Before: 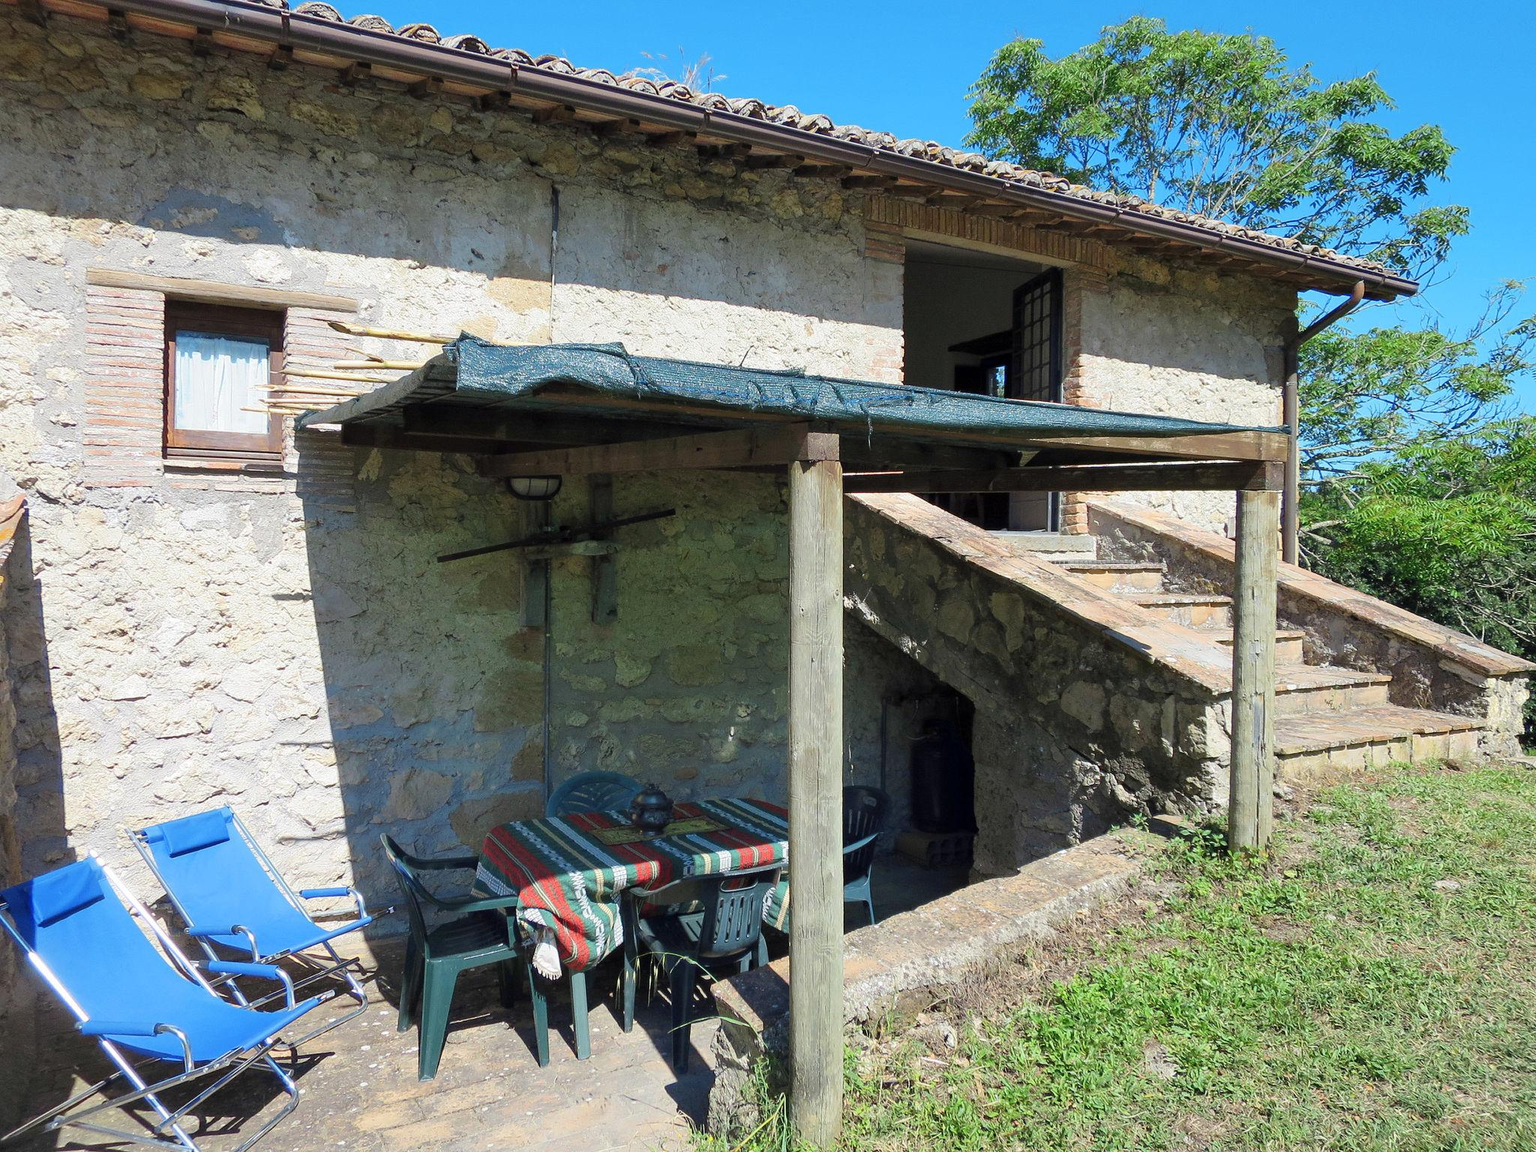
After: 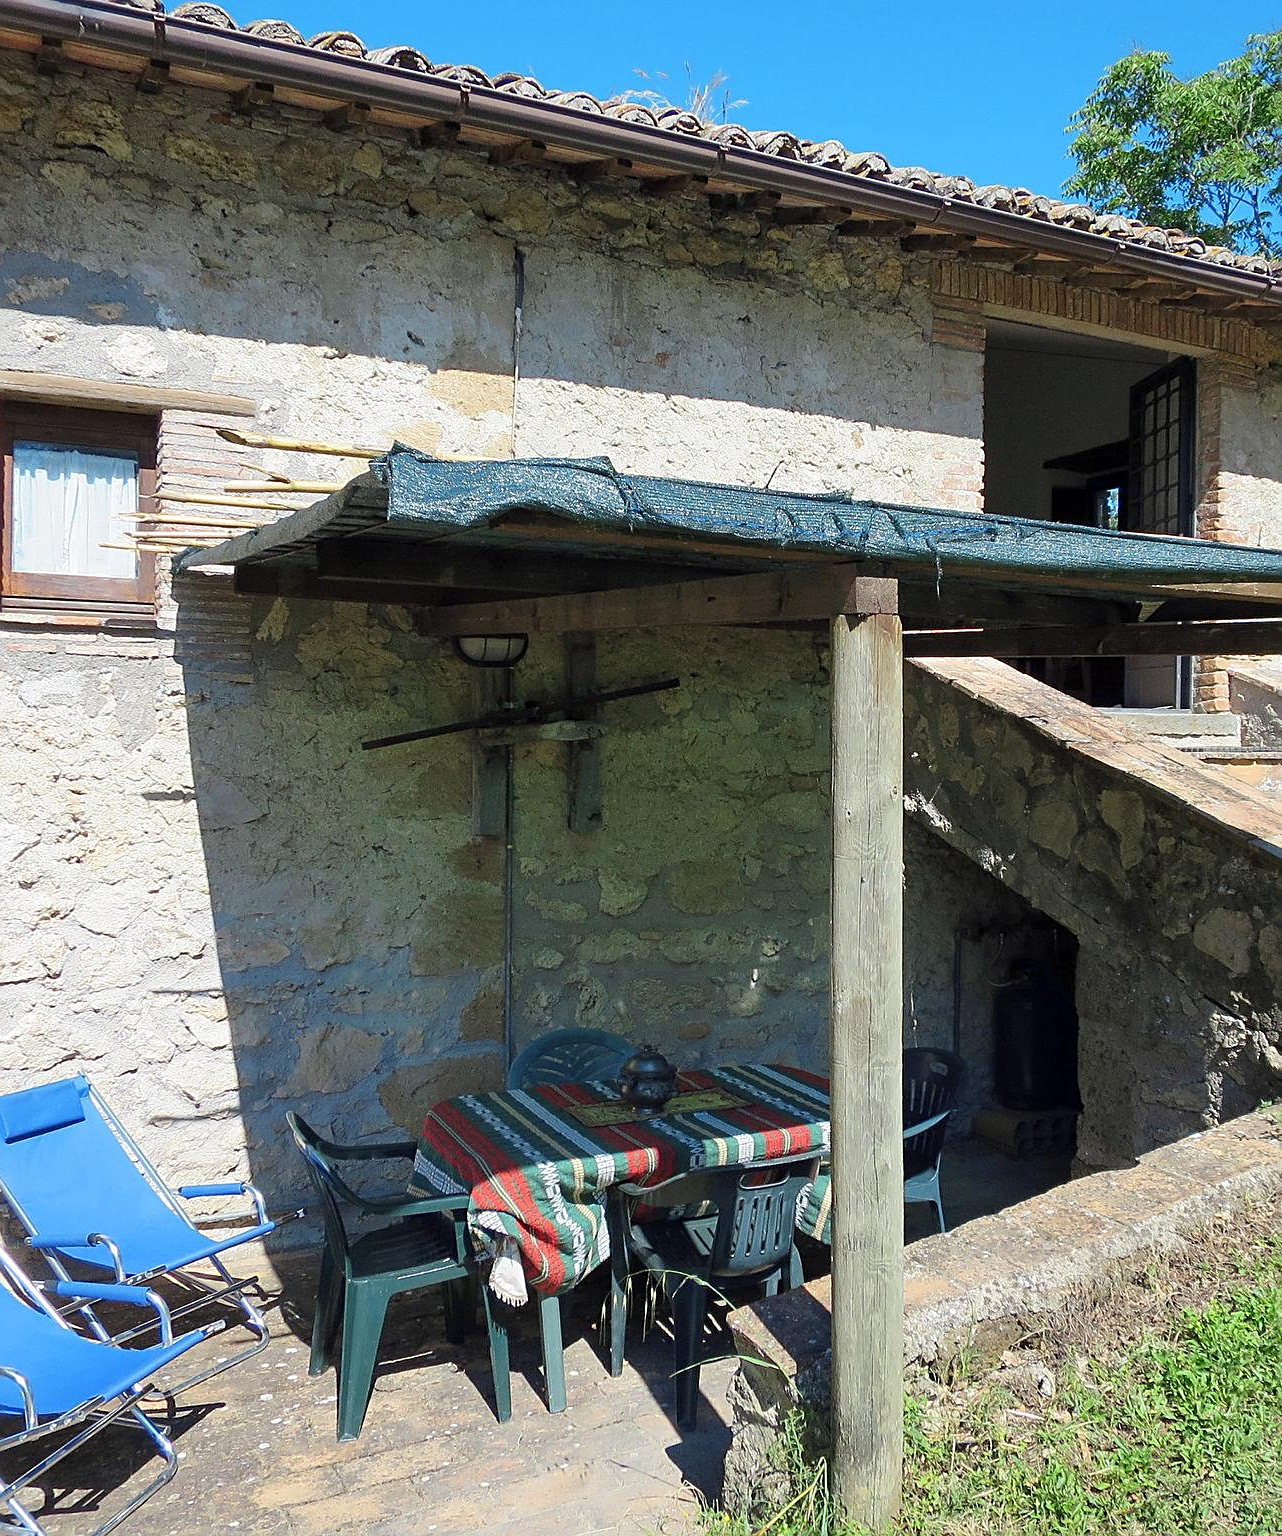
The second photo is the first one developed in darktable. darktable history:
crop: left 10.838%, right 26.526%
sharpen: on, module defaults
